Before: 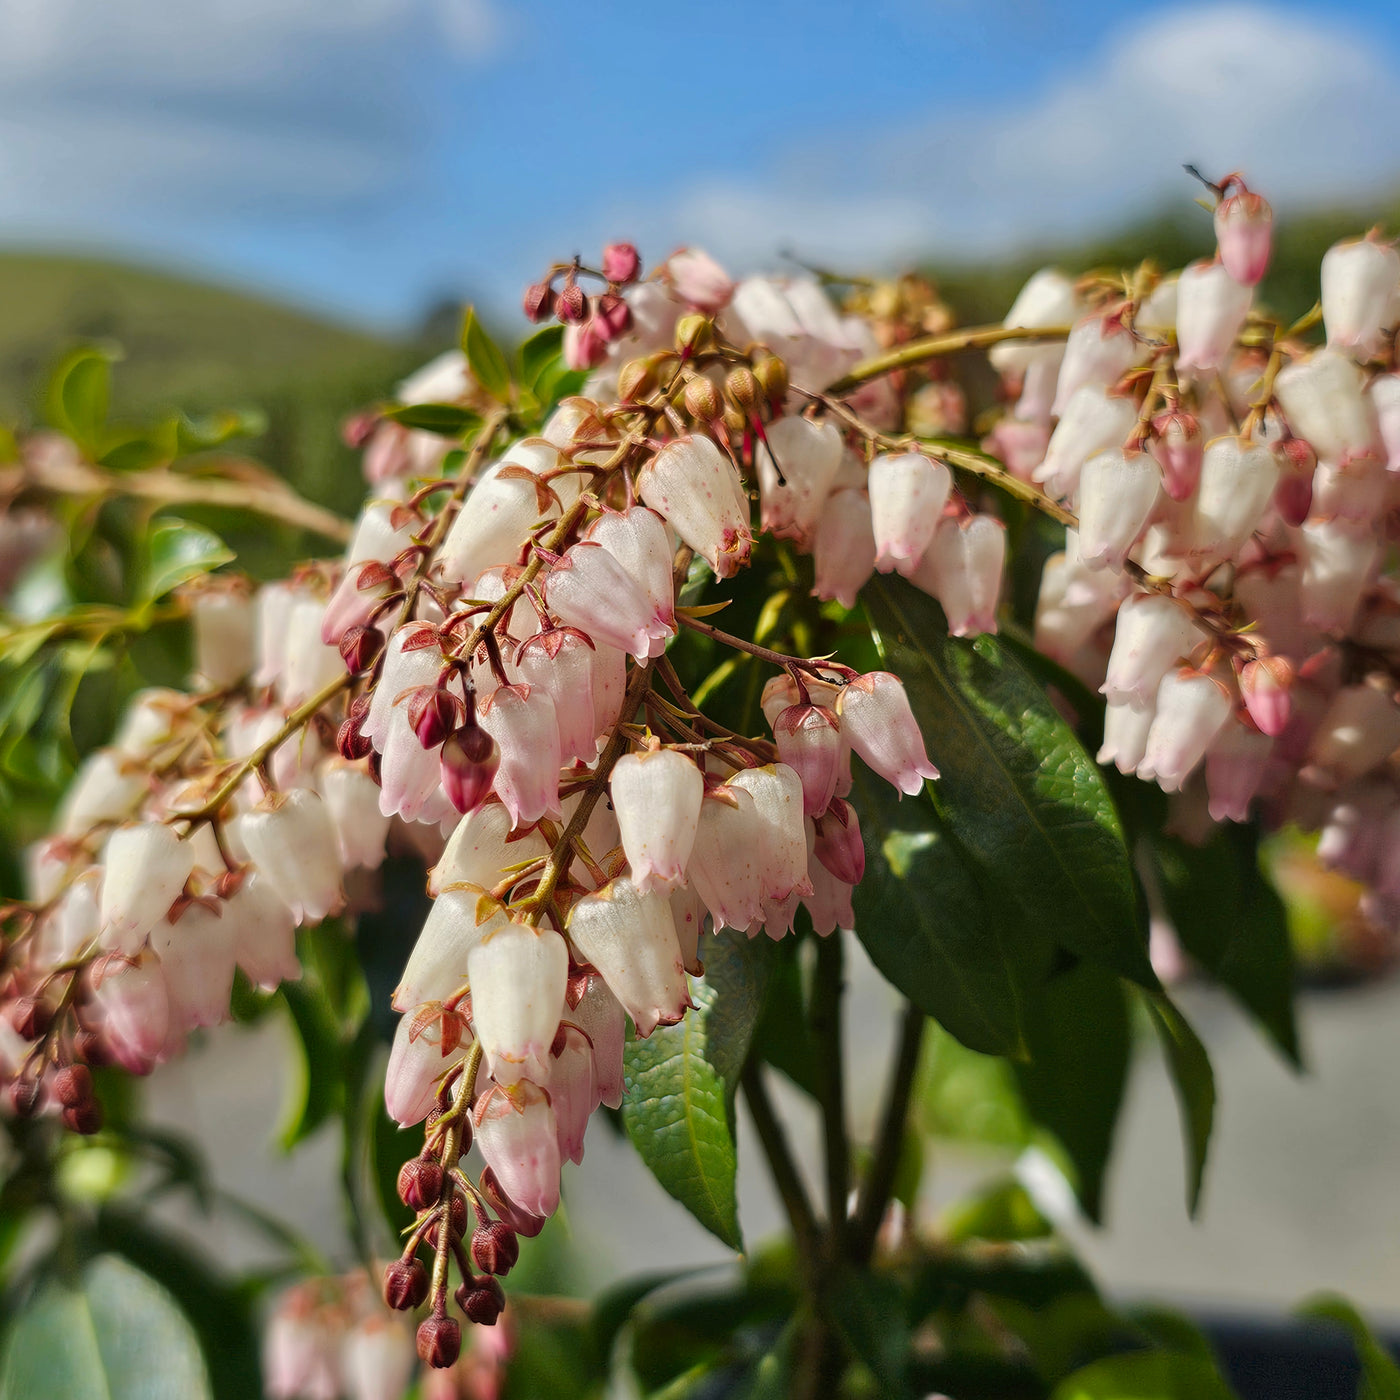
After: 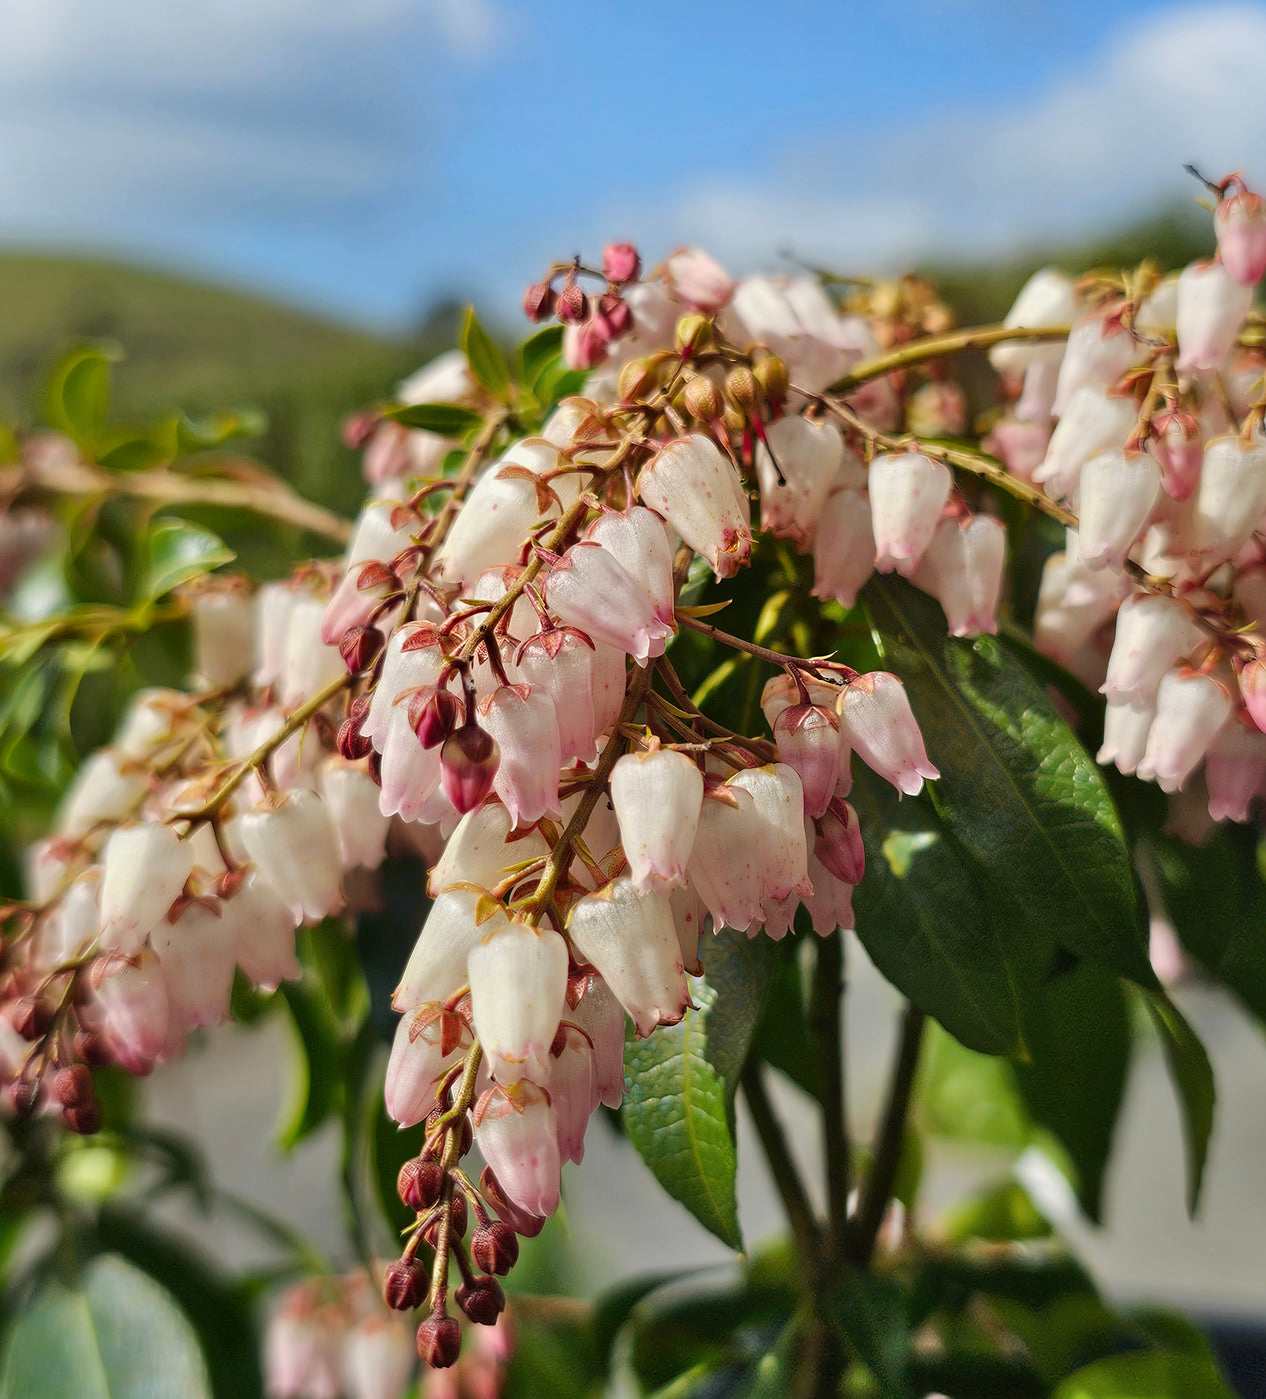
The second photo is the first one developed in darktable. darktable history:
base curve: preserve colors none
shadows and highlights: highlights 70.7, soften with gaussian
crop: right 9.509%, bottom 0.031%
